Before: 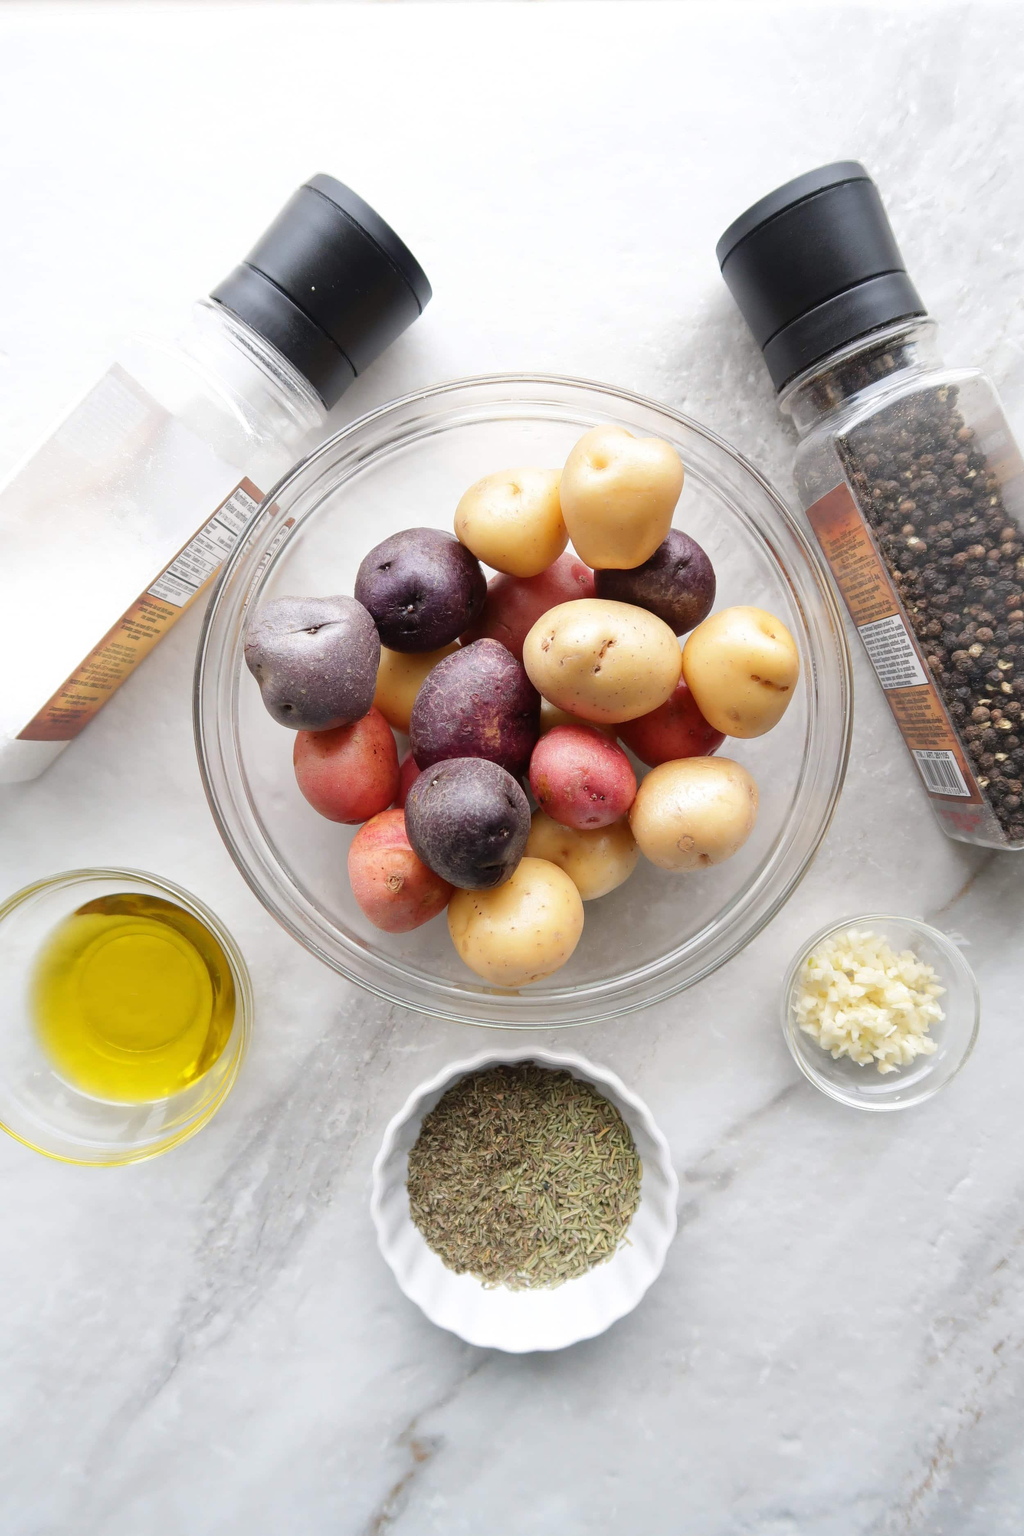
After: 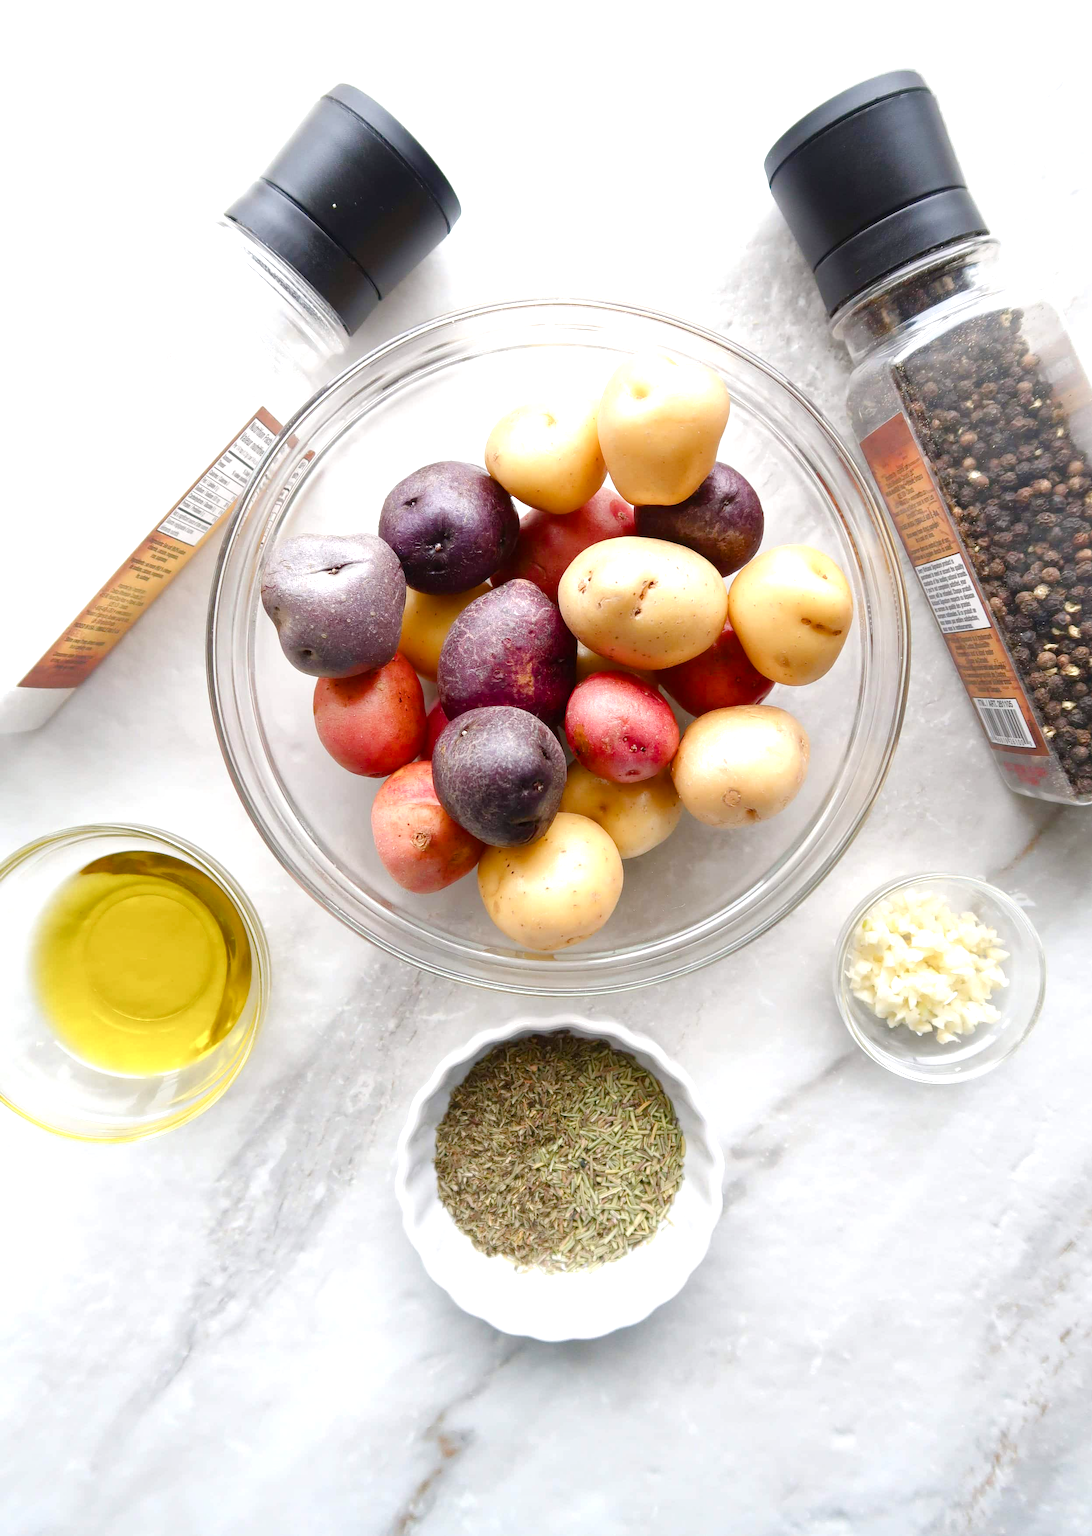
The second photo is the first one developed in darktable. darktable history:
crop and rotate: top 6.25%
color balance rgb: perceptual saturation grading › global saturation 25%, perceptual saturation grading › highlights -50%, perceptual saturation grading › shadows 30%, perceptual brilliance grading › global brilliance 12%, global vibrance 20%
